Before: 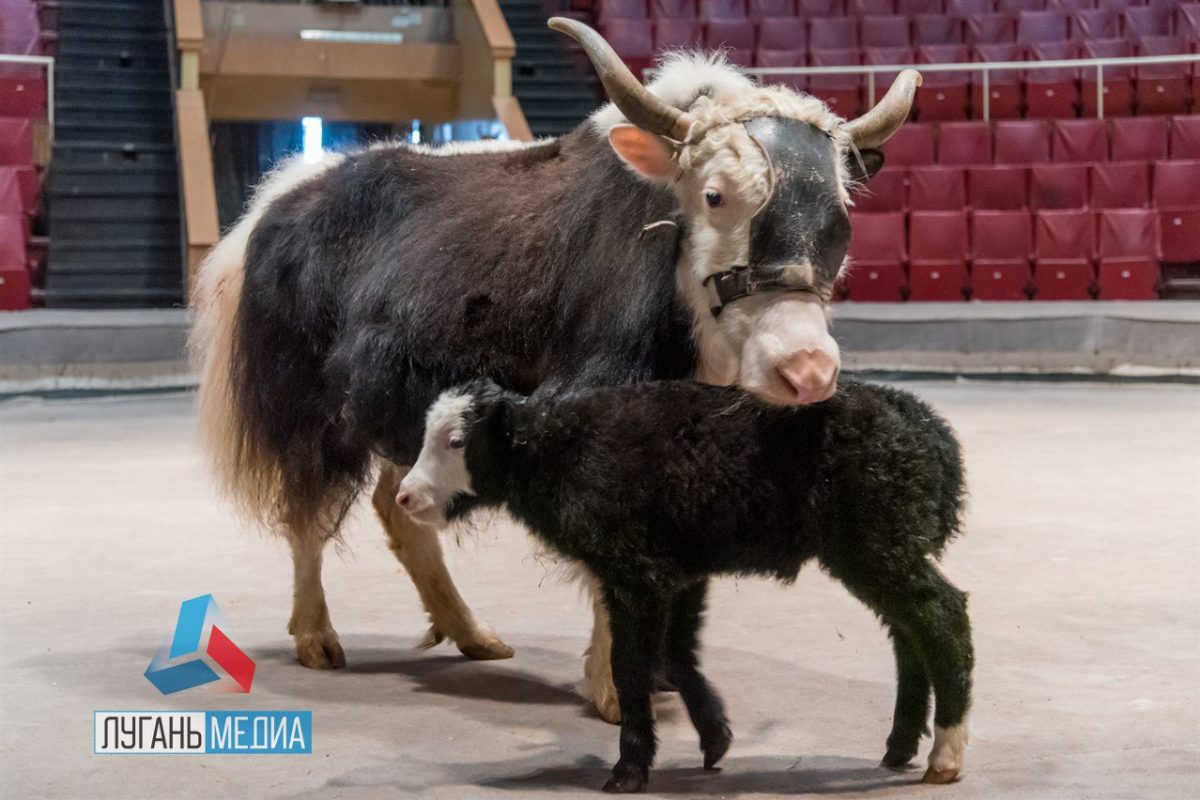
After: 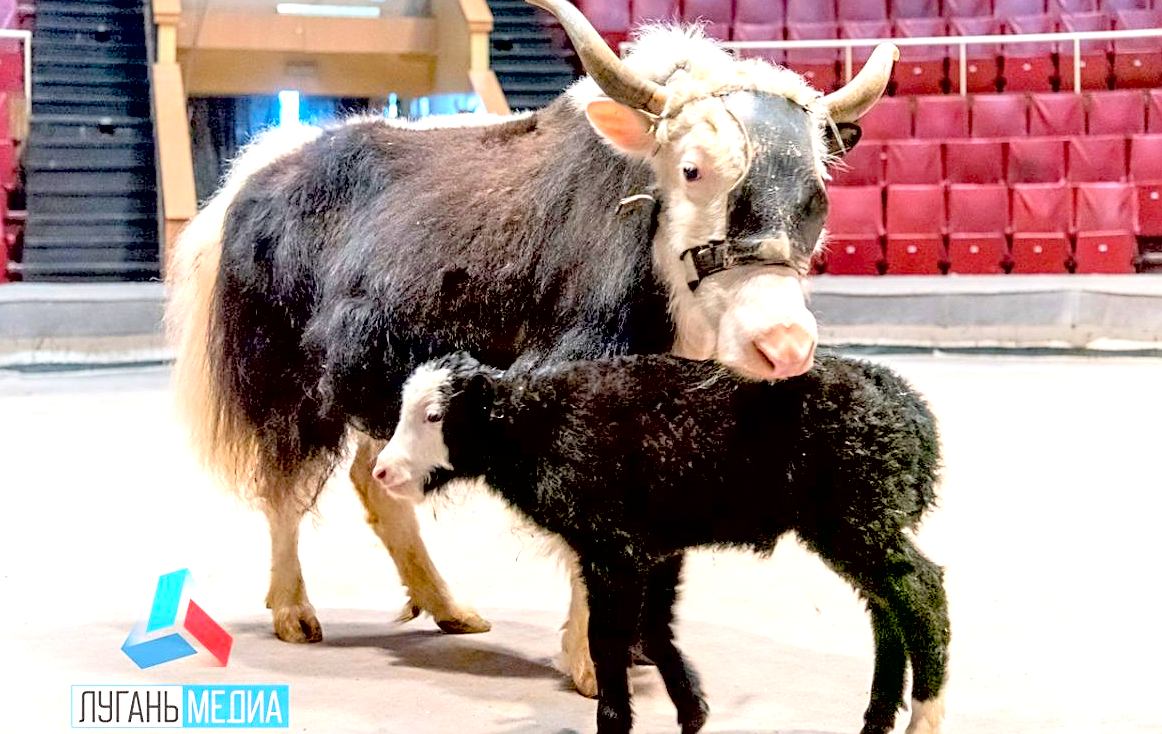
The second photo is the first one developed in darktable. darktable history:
exposure: black level correction 0.011, exposure 1.088 EV, compensate exposure bias true, compensate highlight preservation false
contrast brightness saturation: contrast 0.1, brightness 0.3, saturation 0.14
sharpen: on, module defaults
crop: left 1.964%, top 3.251%, right 1.122%, bottom 4.933%
